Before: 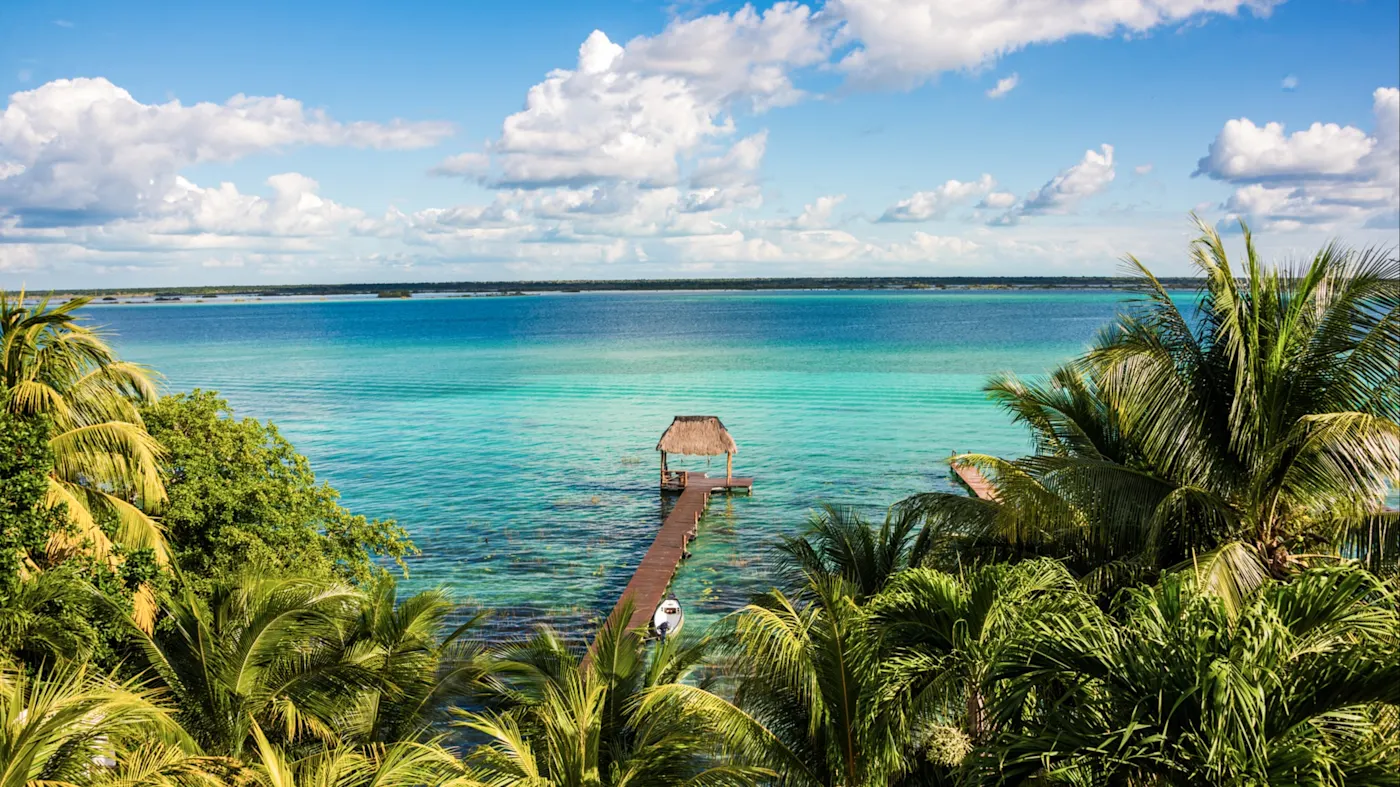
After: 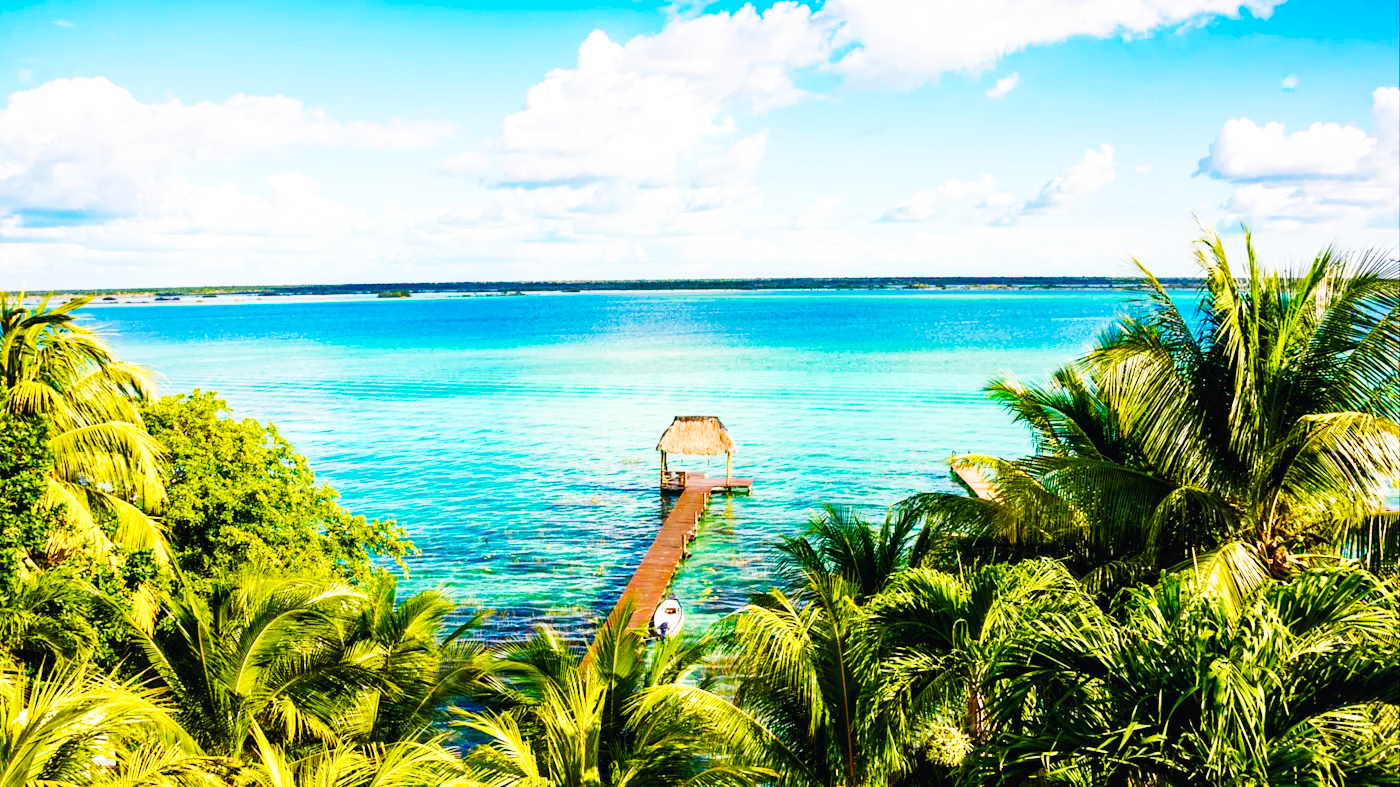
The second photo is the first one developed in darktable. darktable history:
color balance rgb: shadows lift › chroma 2.037%, shadows lift › hue 248.29°, linear chroma grading › shadows -8.421%, linear chroma grading › global chroma 9.863%, perceptual saturation grading › global saturation 20%, perceptual saturation grading › highlights -25.799%, perceptual saturation grading › shadows 50.051%, global vibrance 31.127%
base curve: curves: ch0 [(0, 0.003) (0.001, 0.002) (0.006, 0.004) (0.02, 0.022) (0.048, 0.086) (0.094, 0.234) (0.162, 0.431) (0.258, 0.629) (0.385, 0.8) (0.548, 0.918) (0.751, 0.988) (1, 1)], preserve colors none
